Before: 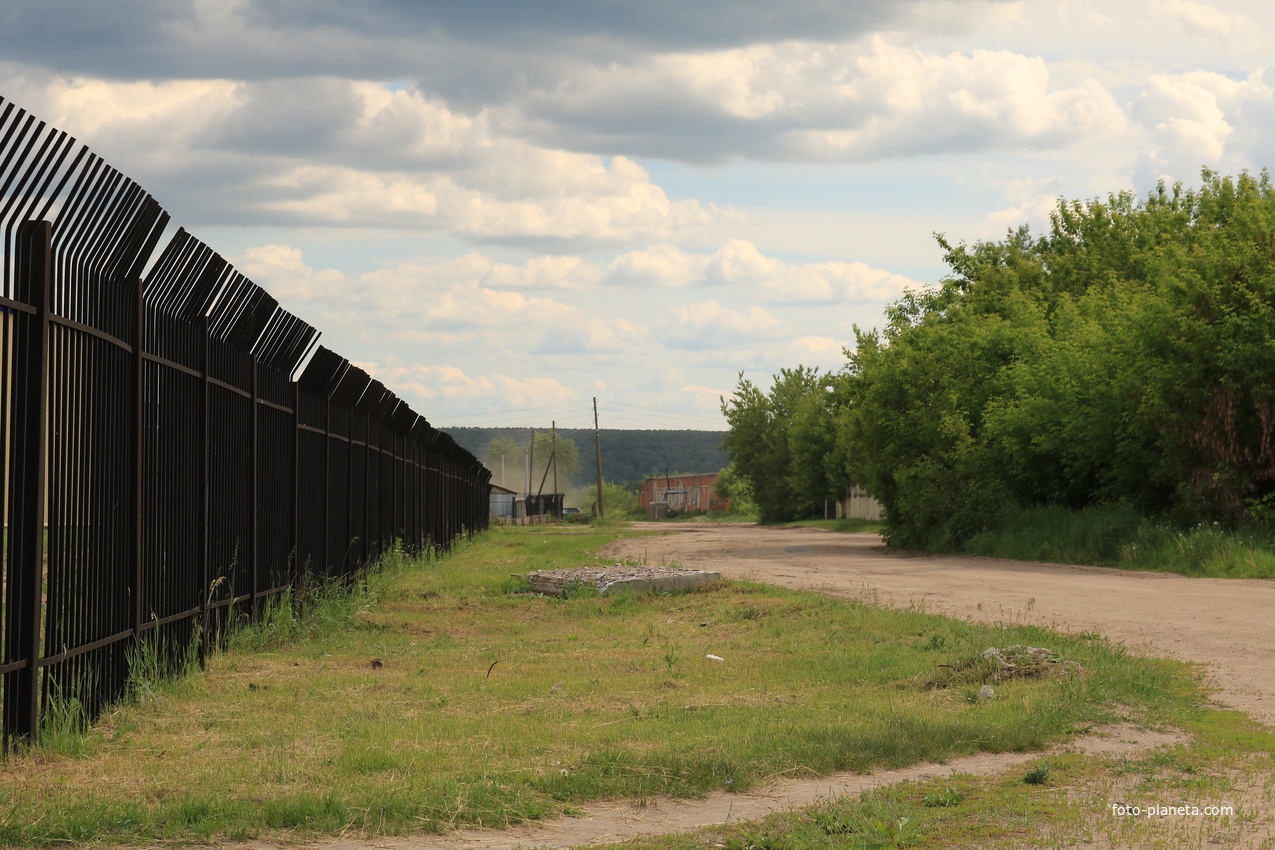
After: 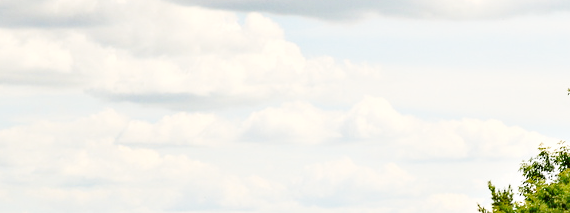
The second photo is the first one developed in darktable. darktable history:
base curve: curves: ch0 [(0, 0) (0.028, 0.03) (0.121, 0.232) (0.46, 0.748) (0.859, 0.968) (1, 1)], preserve colors none
crop: left 28.64%, top 16.832%, right 26.637%, bottom 58.055%
contrast equalizer: octaves 7, y [[0.627 ×6], [0.563 ×6], [0 ×6], [0 ×6], [0 ×6]]
